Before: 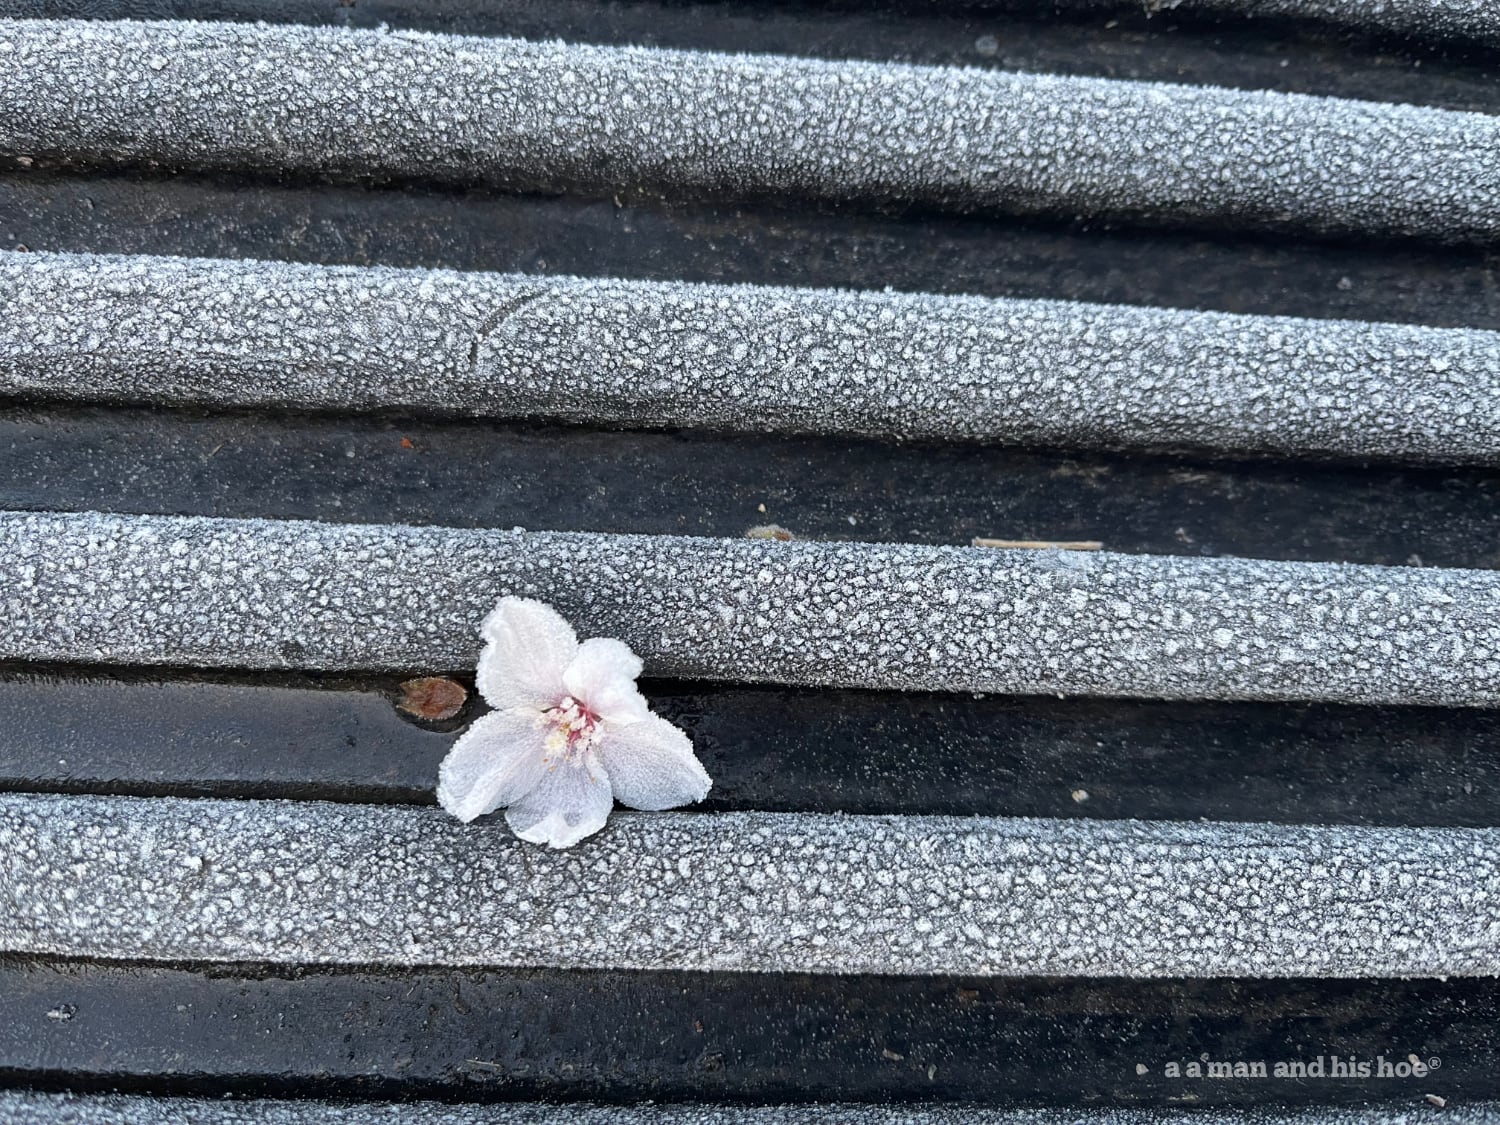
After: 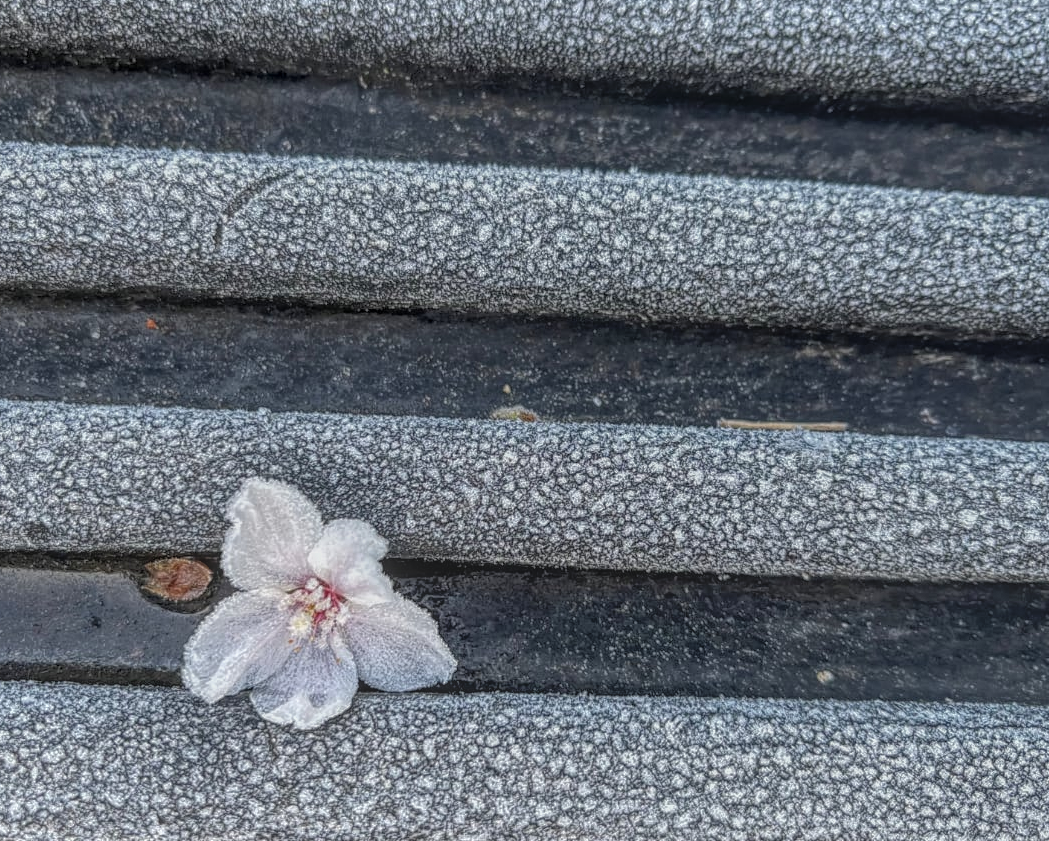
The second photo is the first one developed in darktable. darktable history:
crop and rotate: left 17.046%, top 10.659%, right 12.989%, bottom 14.553%
local contrast: highlights 20%, shadows 30%, detail 200%, midtone range 0.2
